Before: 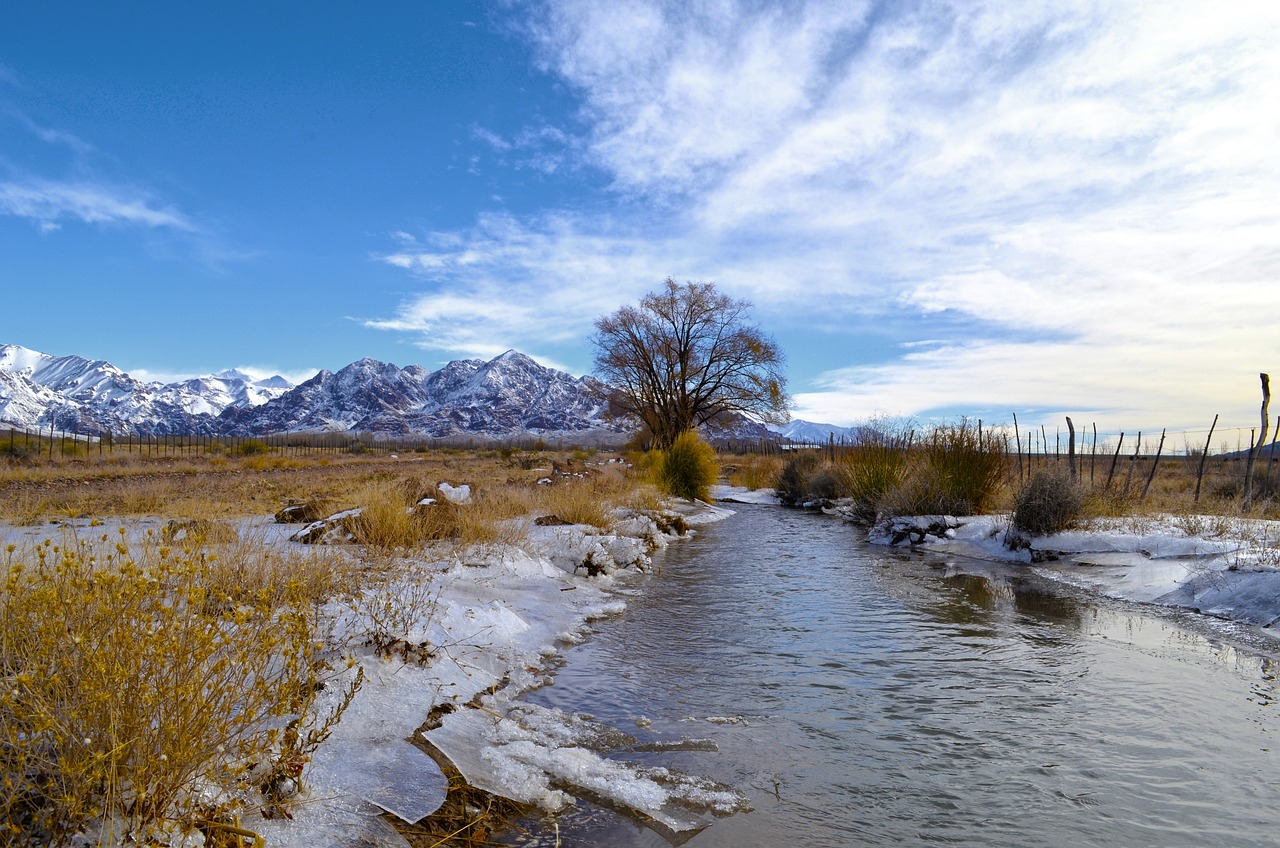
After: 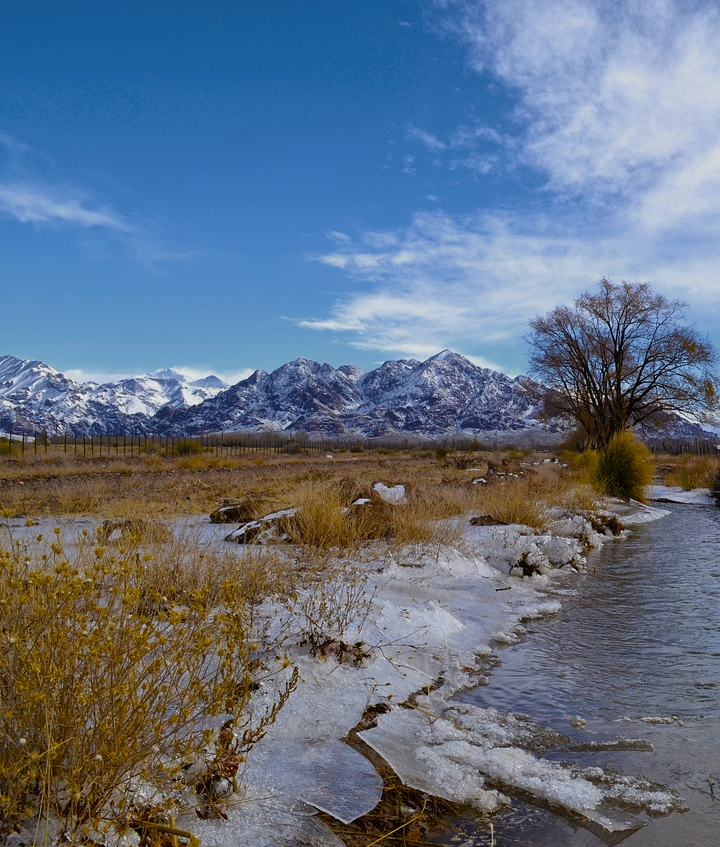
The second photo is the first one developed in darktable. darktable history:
contrast brightness saturation: contrast 0.08, saturation 0.02
exposure: exposure -0.462 EV, compensate highlight preservation false
crop: left 5.114%, right 38.589%
